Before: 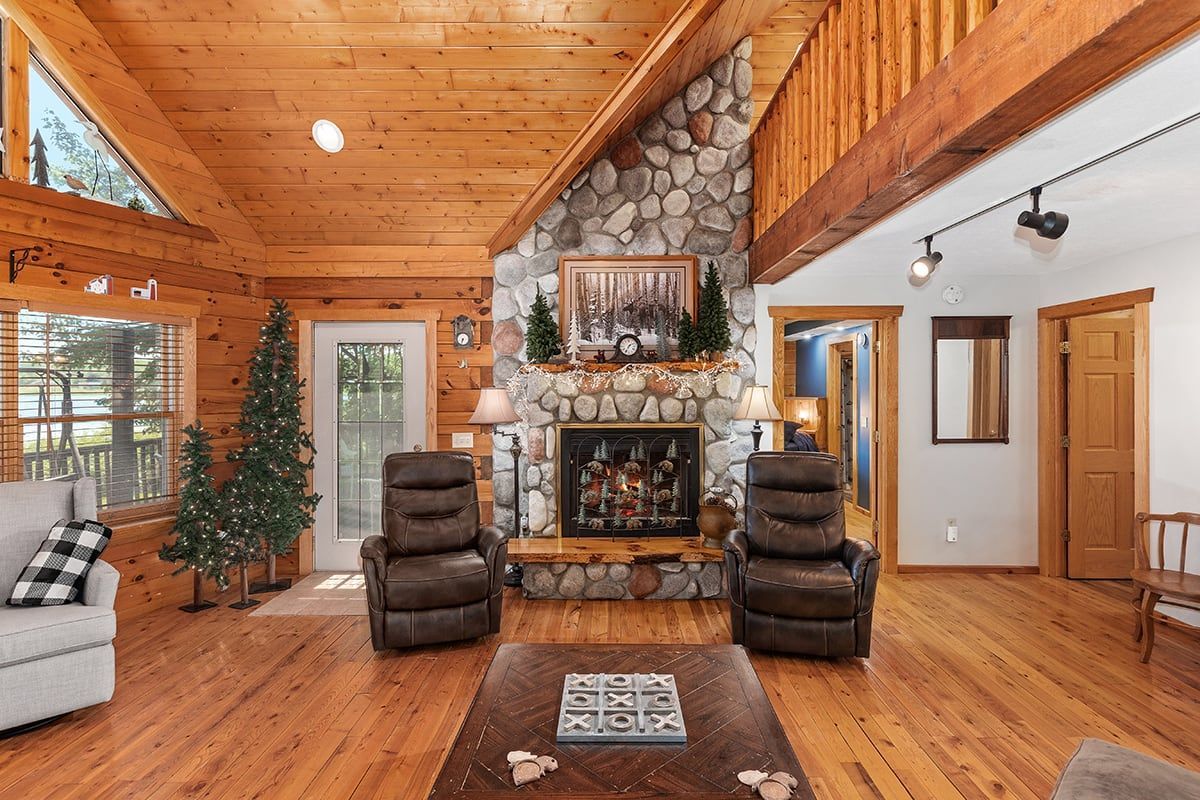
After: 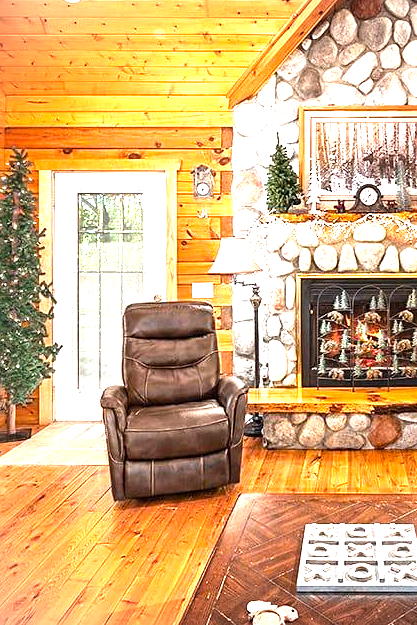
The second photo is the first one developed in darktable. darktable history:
crop and rotate: left 21.67%, top 18.875%, right 43.54%, bottom 2.997%
sharpen: amount 0.201
exposure: black level correction 0, exposure 1.953 EV, compensate highlight preservation false
color balance rgb: shadows lift › luminance -10.328%, linear chroma grading › global chroma 5.18%, perceptual saturation grading › global saturation 17.716%, contrast 5.296%
vignetting: fall-off radius 60.54%, dithering 8-bit output
